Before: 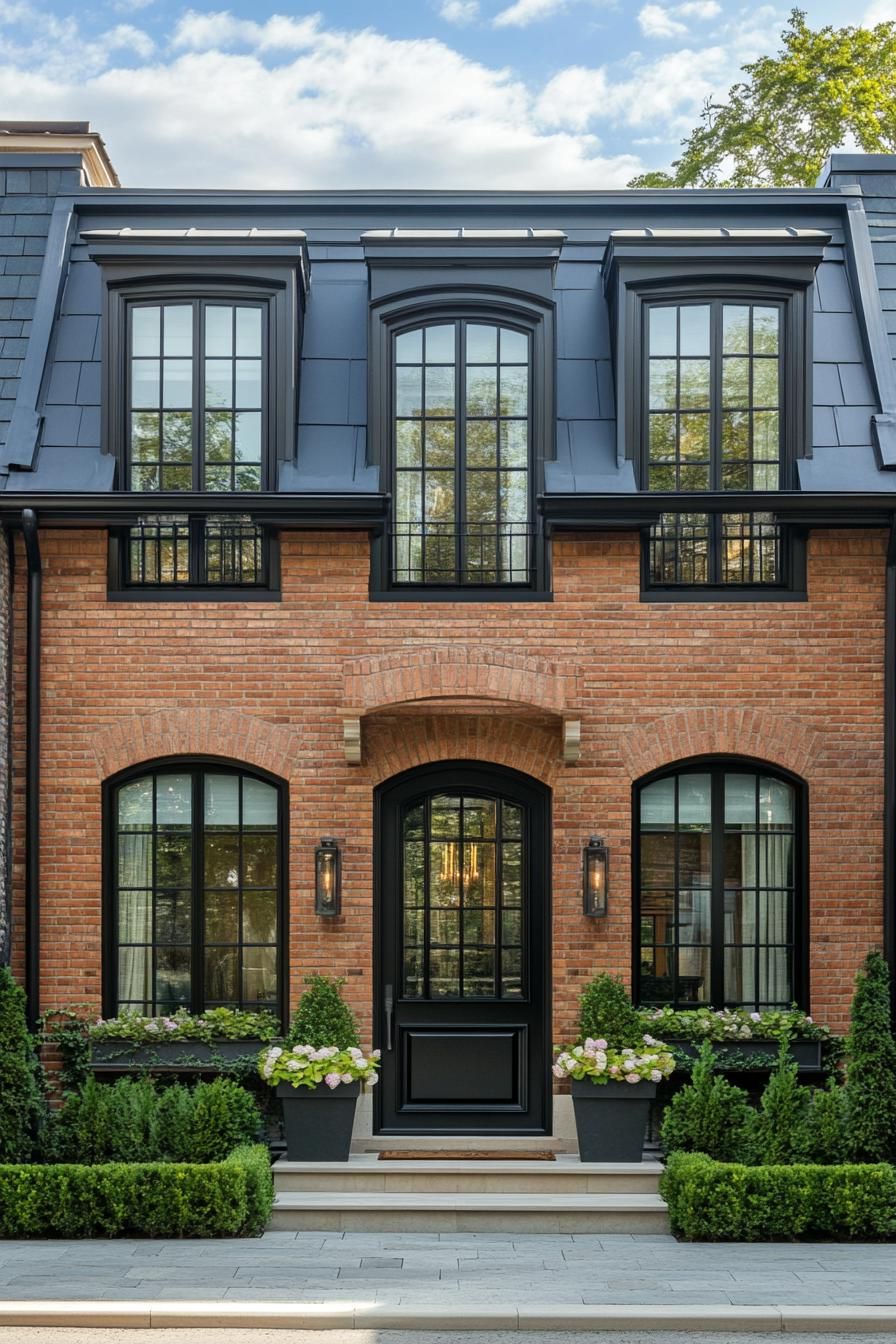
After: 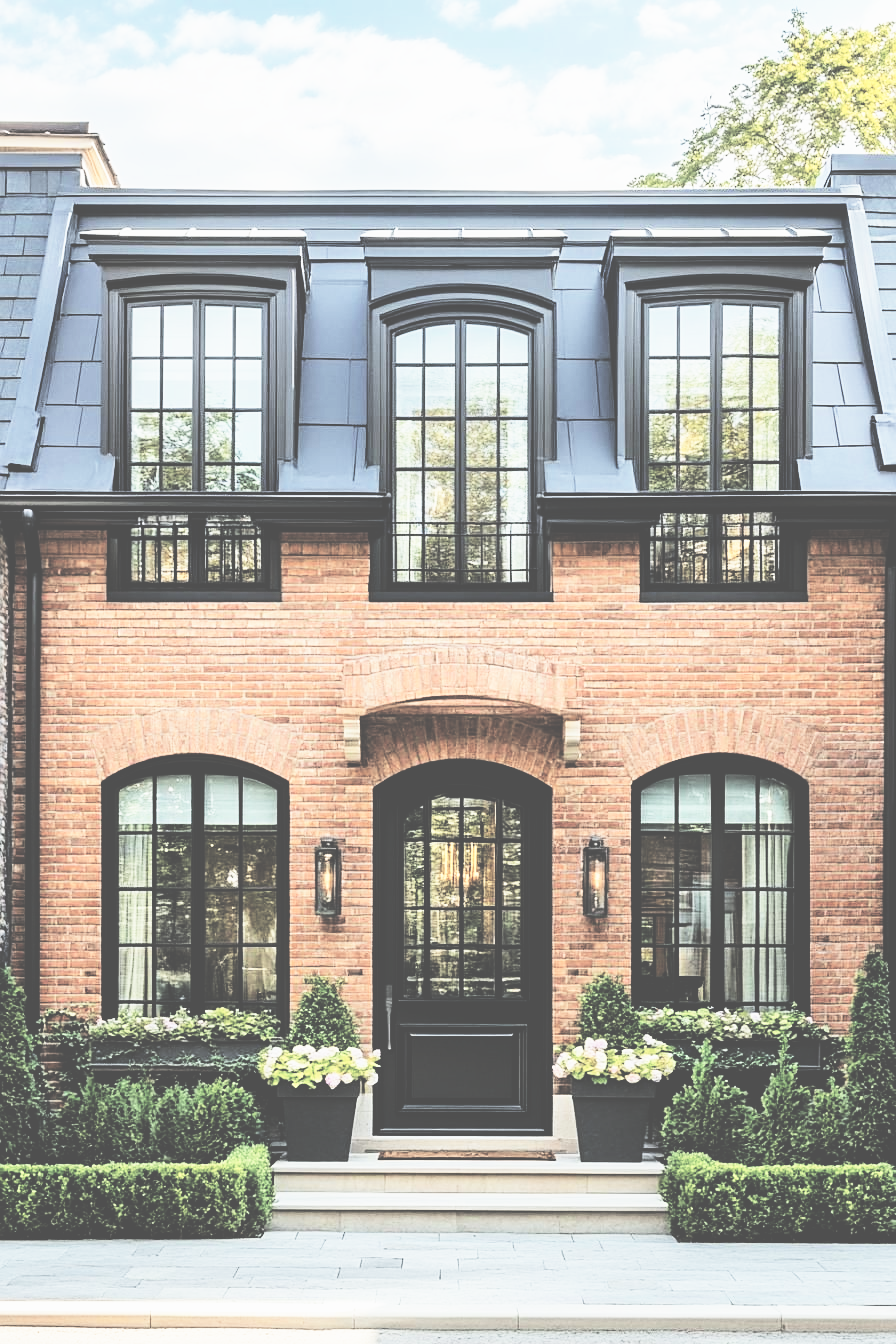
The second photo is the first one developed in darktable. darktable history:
sharpen: amount 0.205
exposure: exposure -0.423 EV, compensate exposure bias true, compensate highlight preservation false
contrast brightness saturation: brightness 0.183, saturation -0.493
tone equalizer: -7 EV 0.154 EV, -6 EV 0.593 EV, -5 EV 1.17 EV, -4 EV 1.37 EV, -3 EV 1.12 EV, -2 EV 0.6 EV, -1 EV 0.168 EV, edges refinement/feathering 500, mask exposure compensation -1.57 EV, preserve details no
base curve: curves: ch0 [(0, 0.036) (0.007, 0.037) (0.604, 0.887) (1, 1)], preserve colors none
